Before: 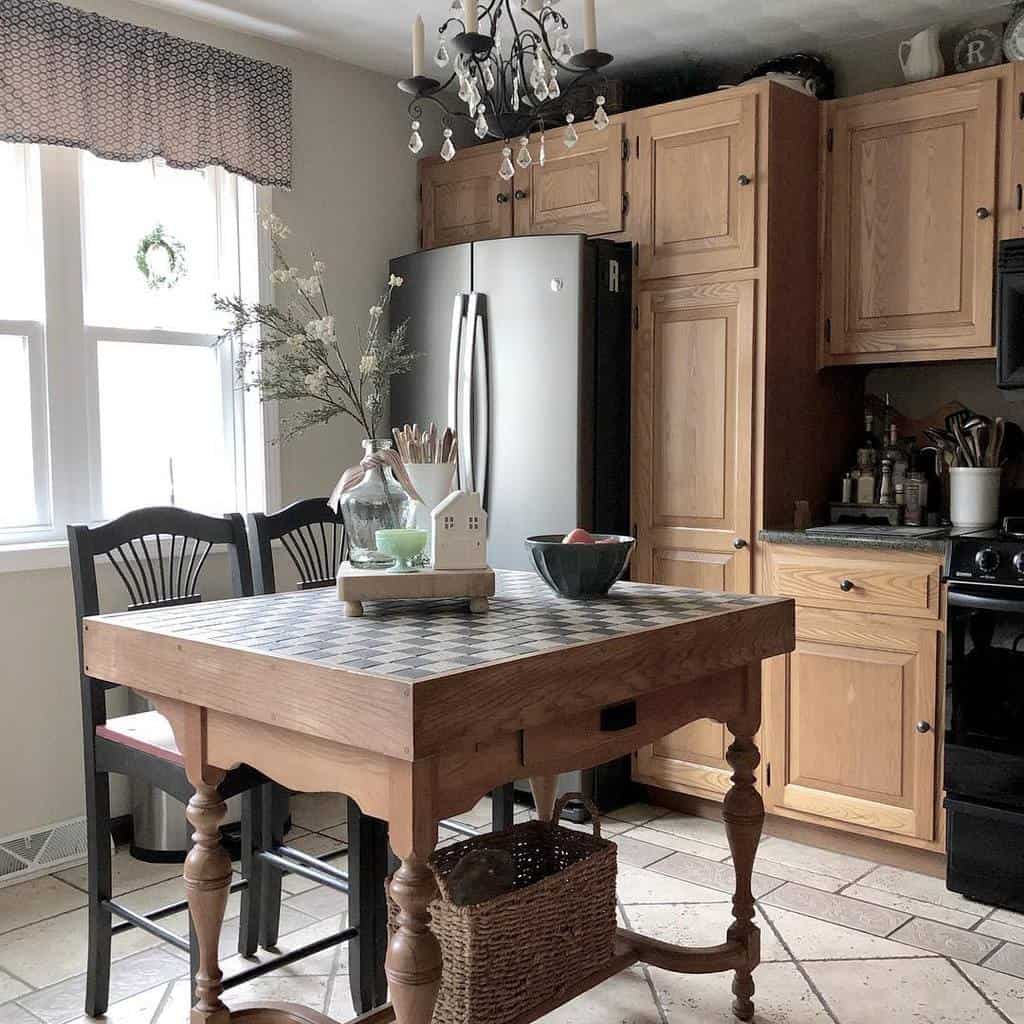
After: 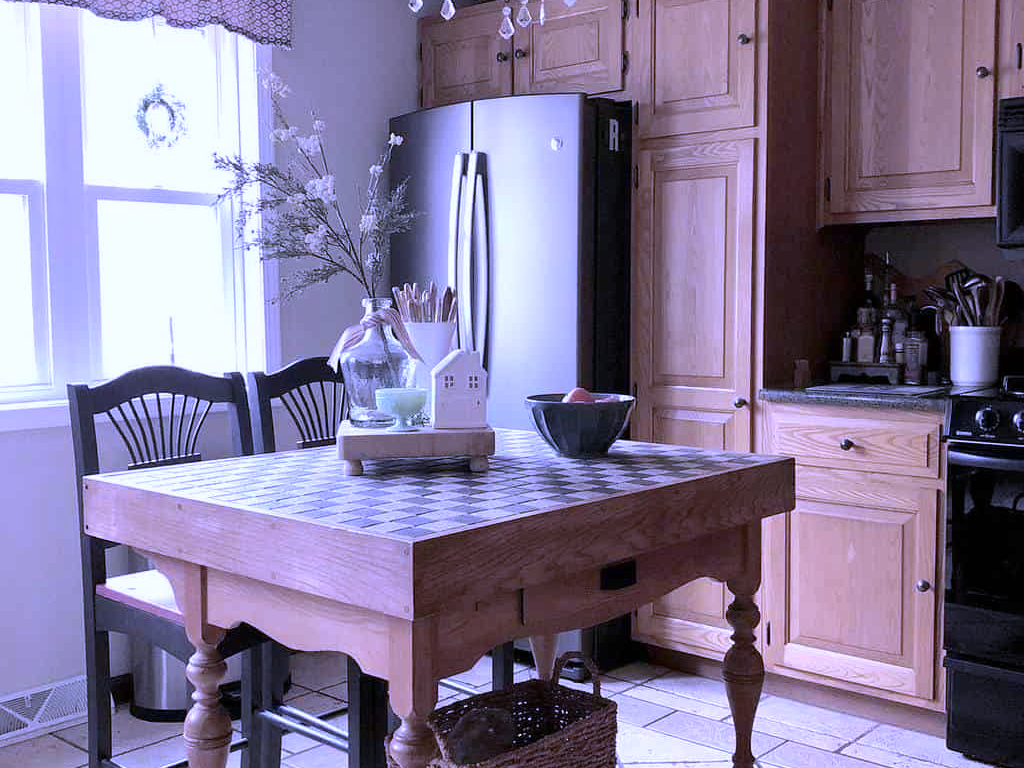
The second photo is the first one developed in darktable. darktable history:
crop: top 13.819%, bottom 11.169%
white balance: red 0.98, blue 1.61
rgb curve: curves: ch2 [(0, 0) (0.567, 0.512) (1, 1)], mode RGB, independent channels
